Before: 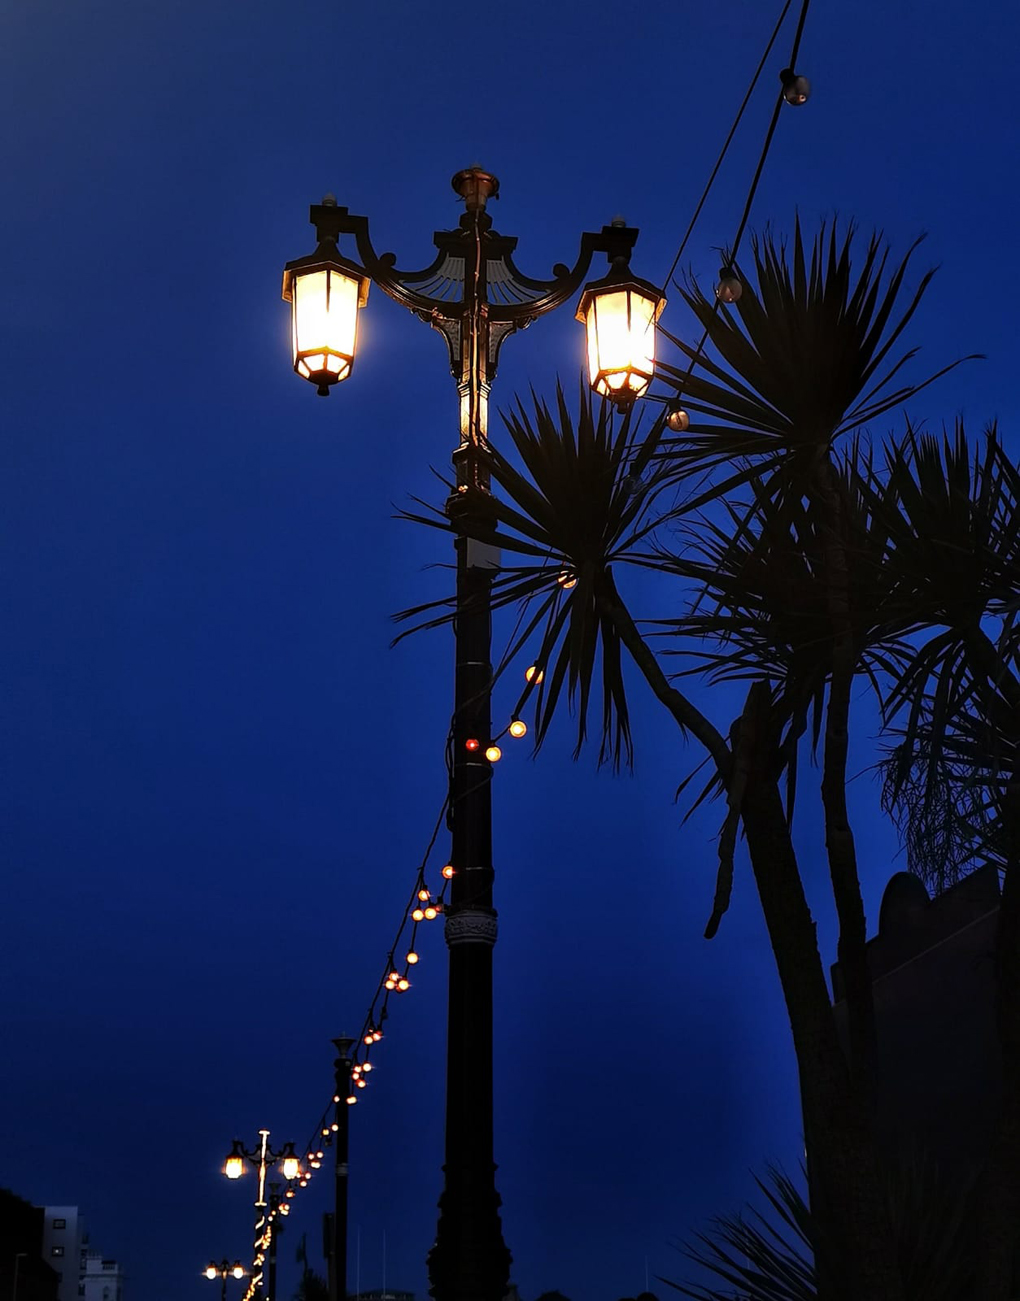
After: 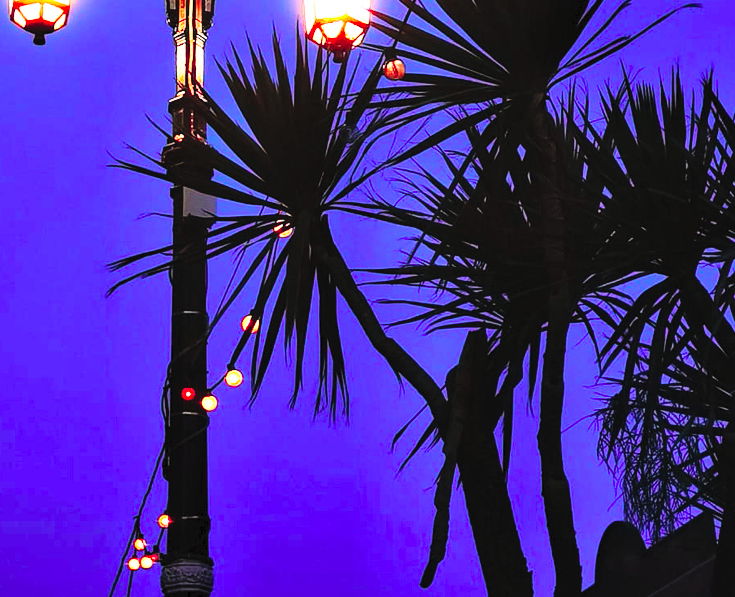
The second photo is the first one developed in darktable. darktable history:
contrast brightness saturation: contrast 0.1, brightness 0.3, saturation 0.14
color contrast: green-magenta contrast 1.73, blue-yellow contrast 1.15
base curve: curves: ch0 [(0, 0) (0, 0.001) (0.001, 0.001) (0.004, 0.002) (0.007, 0.004) (0.015, 0.013) (0.033, 0.045) (0.052, 0.096) (0.075, 0.17) (0.099, 0.241) (0.163, 0.42) (0.219, 0.55) (0.259, 0.616) (0.327, 0.722) (0.365, 0.765) (0.522, 0.873) (0.547, 0.881) (0.689, 0.919) (0.826, 0.952) (1, 1)], preserve colors none
crop and rotate: left 27.938%, top 27.046%, bottom 27.046%
